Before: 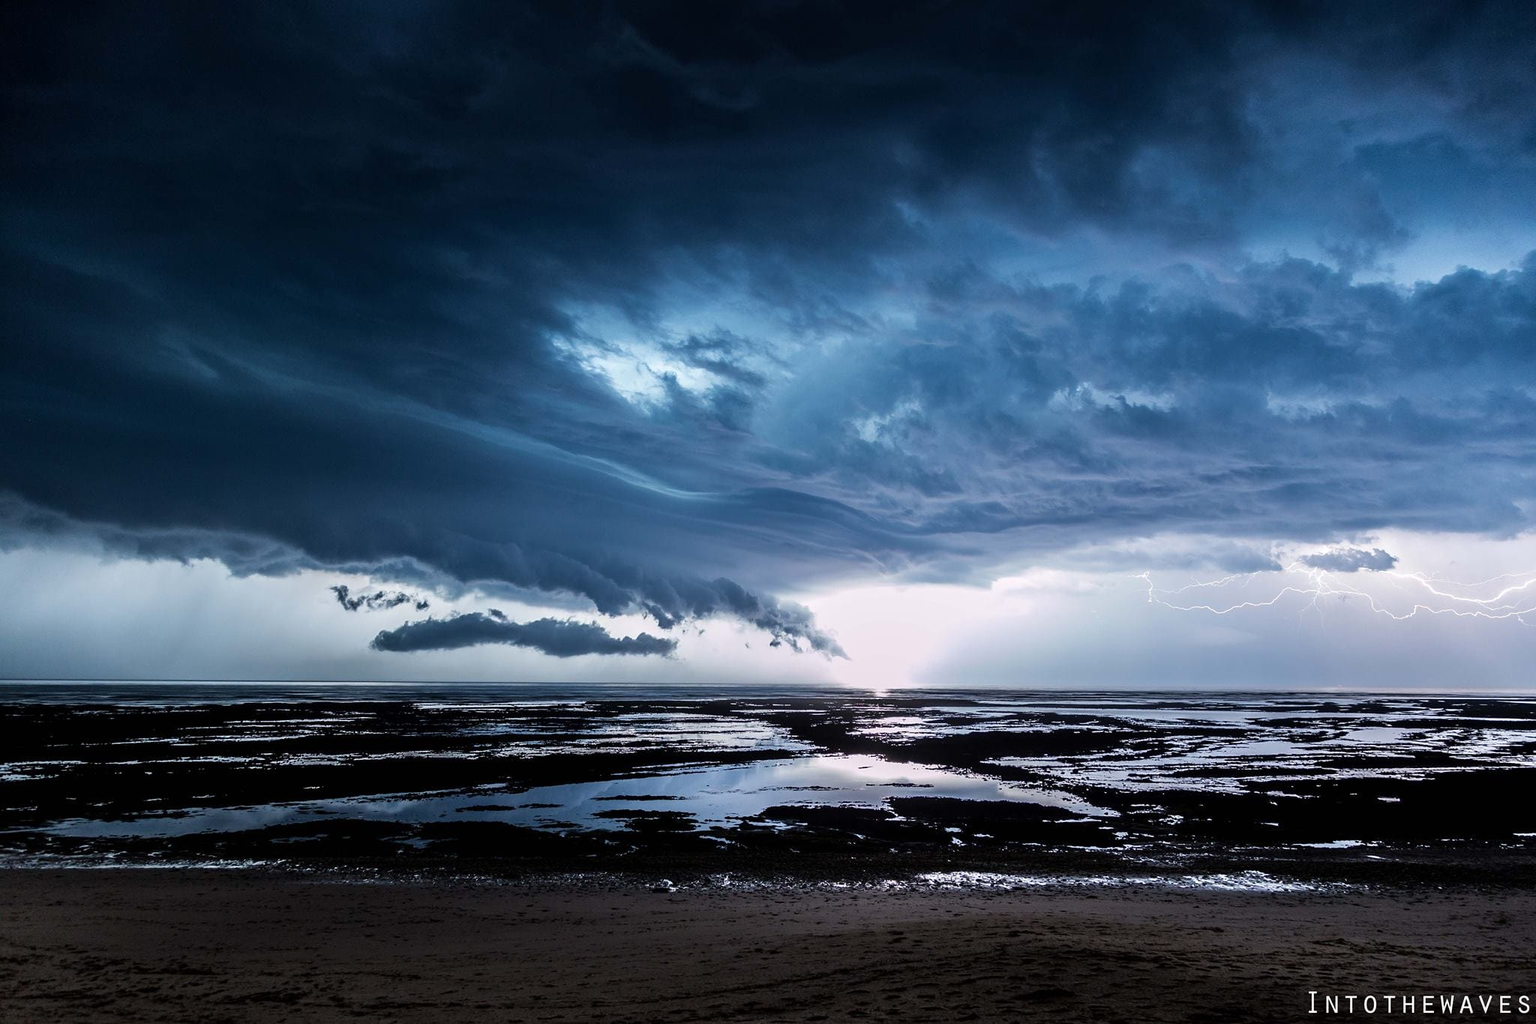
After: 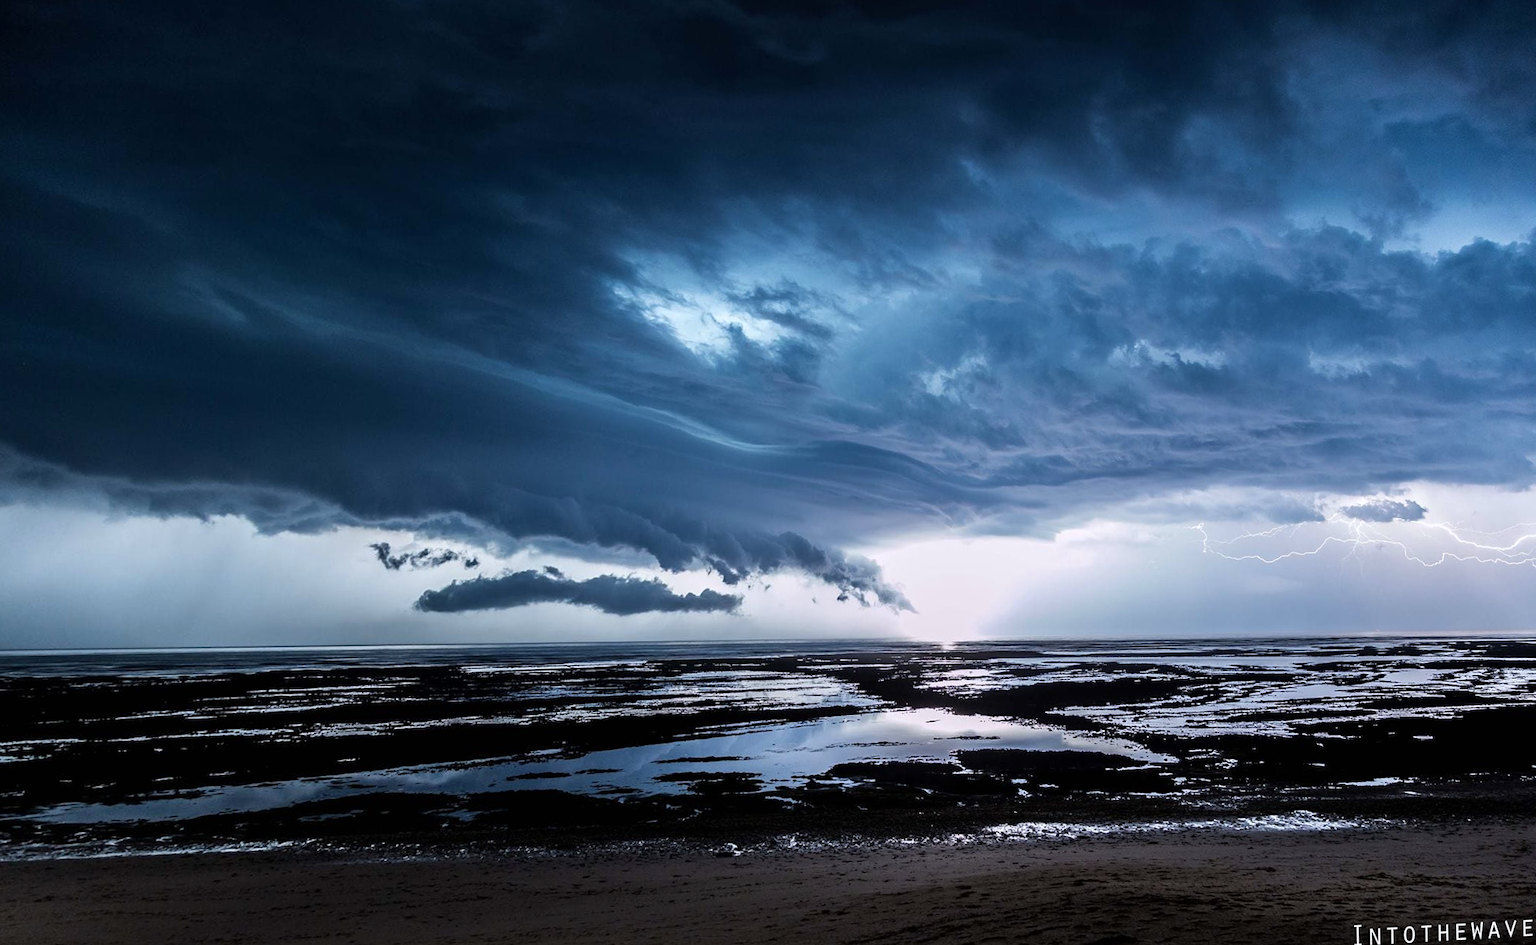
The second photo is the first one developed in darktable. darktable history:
rotate and perspective: rotation -0.013°, lens shift (vertical) -0.027, lens shift (horizontal) 0.178, crop left 0.016, crop right 0.989, crop top 0.082, crop bottom 0.918
white balance: red 0.988, blue 1.017
grain: coarseness 0.81 ISO, strength 1.34%, mid-tones bias 0%
tone equalizer: on, module defaults
